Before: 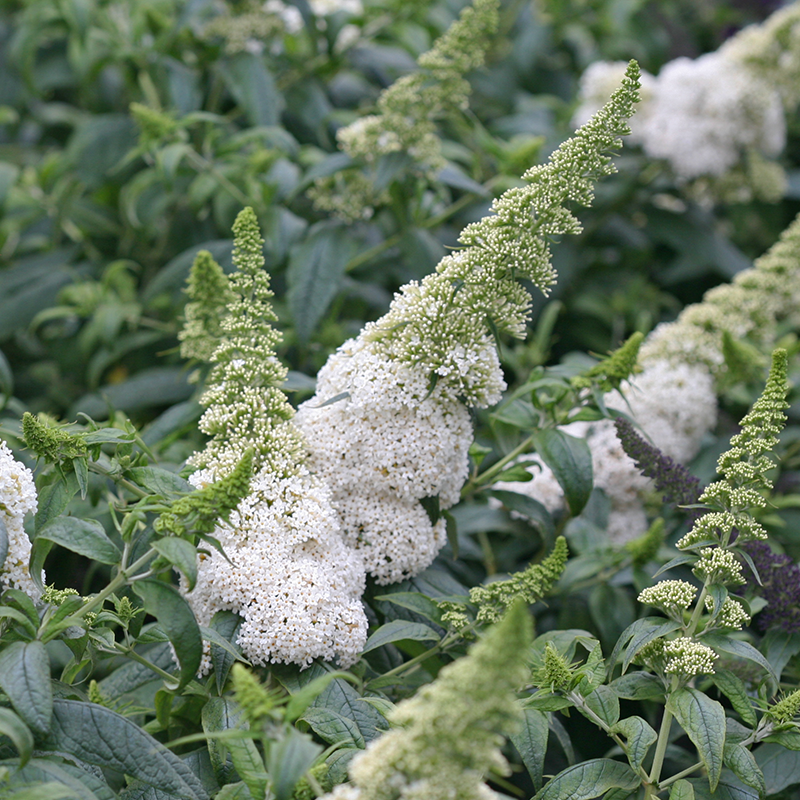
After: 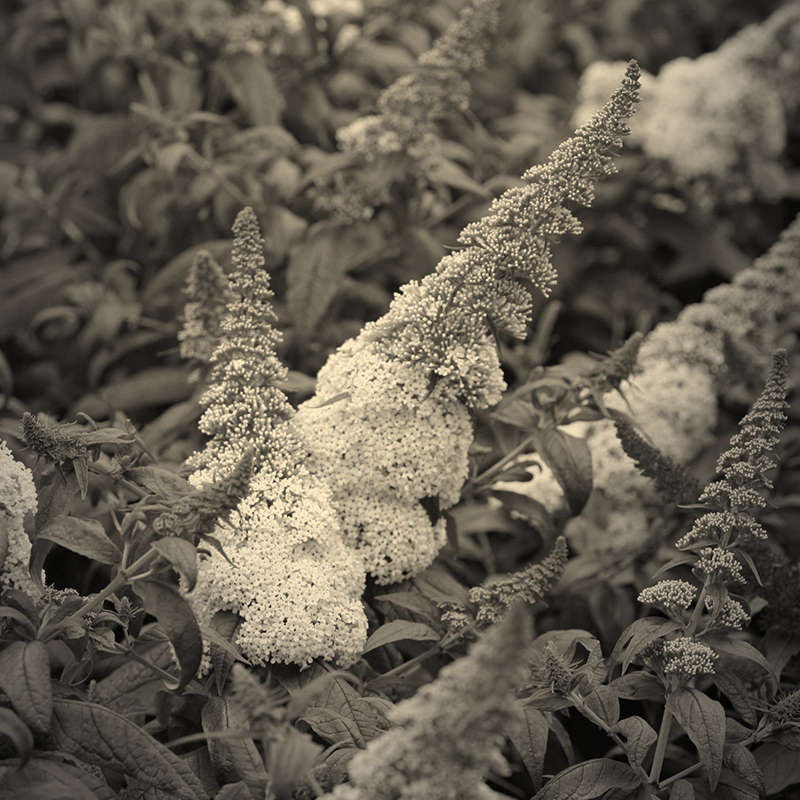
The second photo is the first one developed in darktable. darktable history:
color calibration: output gray [0.246, 0.254, 0.501, 0], gray › normalize channels true, illuminant same as pipeline (D50), adaptation XYZ, x 0.346, y 0.359, gamut compression 0
color correction: highlights a* 2.72, highlights b* 22.8
color balance rgb: perceptual saturation grading › global saturation 20%, perceptual saturation grading › highlights -25%, perceptual saturation grading › shadows 25%
color zones: curves: ch0 [(0.068, 0.464) (0.25, 0.5) (0.48, 0.508) (0.75, 0.536) (0.886, 0.476) (0.967, 0.456)]; ch1 [(0.066, 0.456) (0.25, 0.5) (0.616, 0.508) (0.746, 0.56) (0.934, 0.444)]
vignetting: fall-off start 72.14%, fall-off radius 108.07%, brightness -0.713, saturation -0.488, center (-0.054, -0.359), width/height ratio 0.729
